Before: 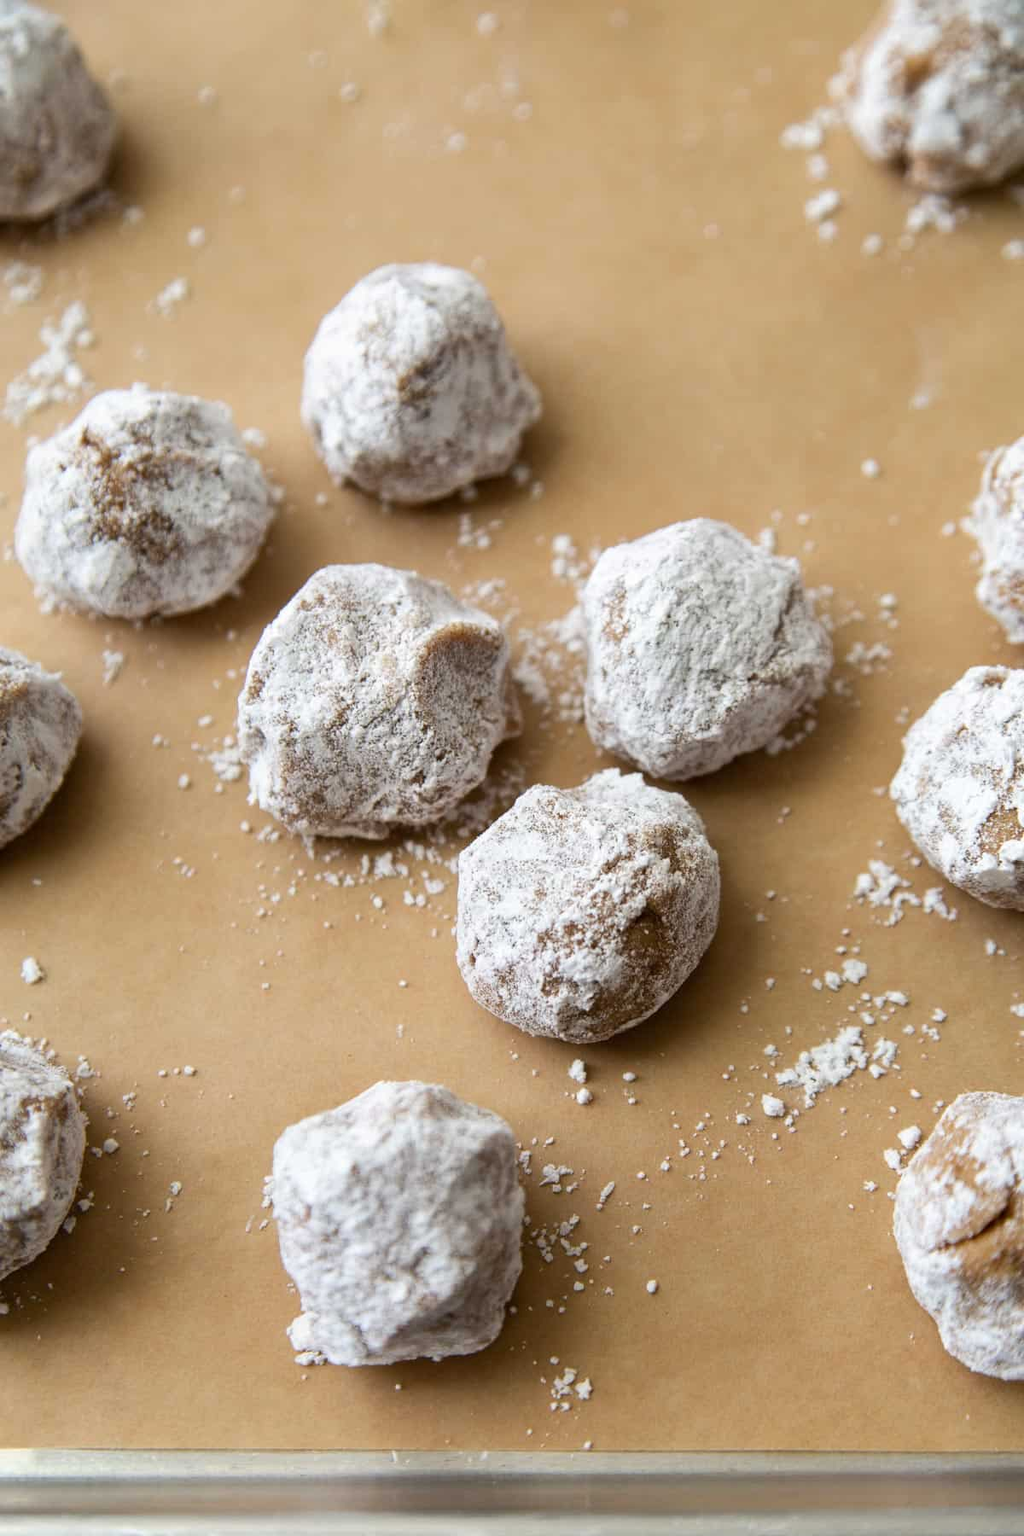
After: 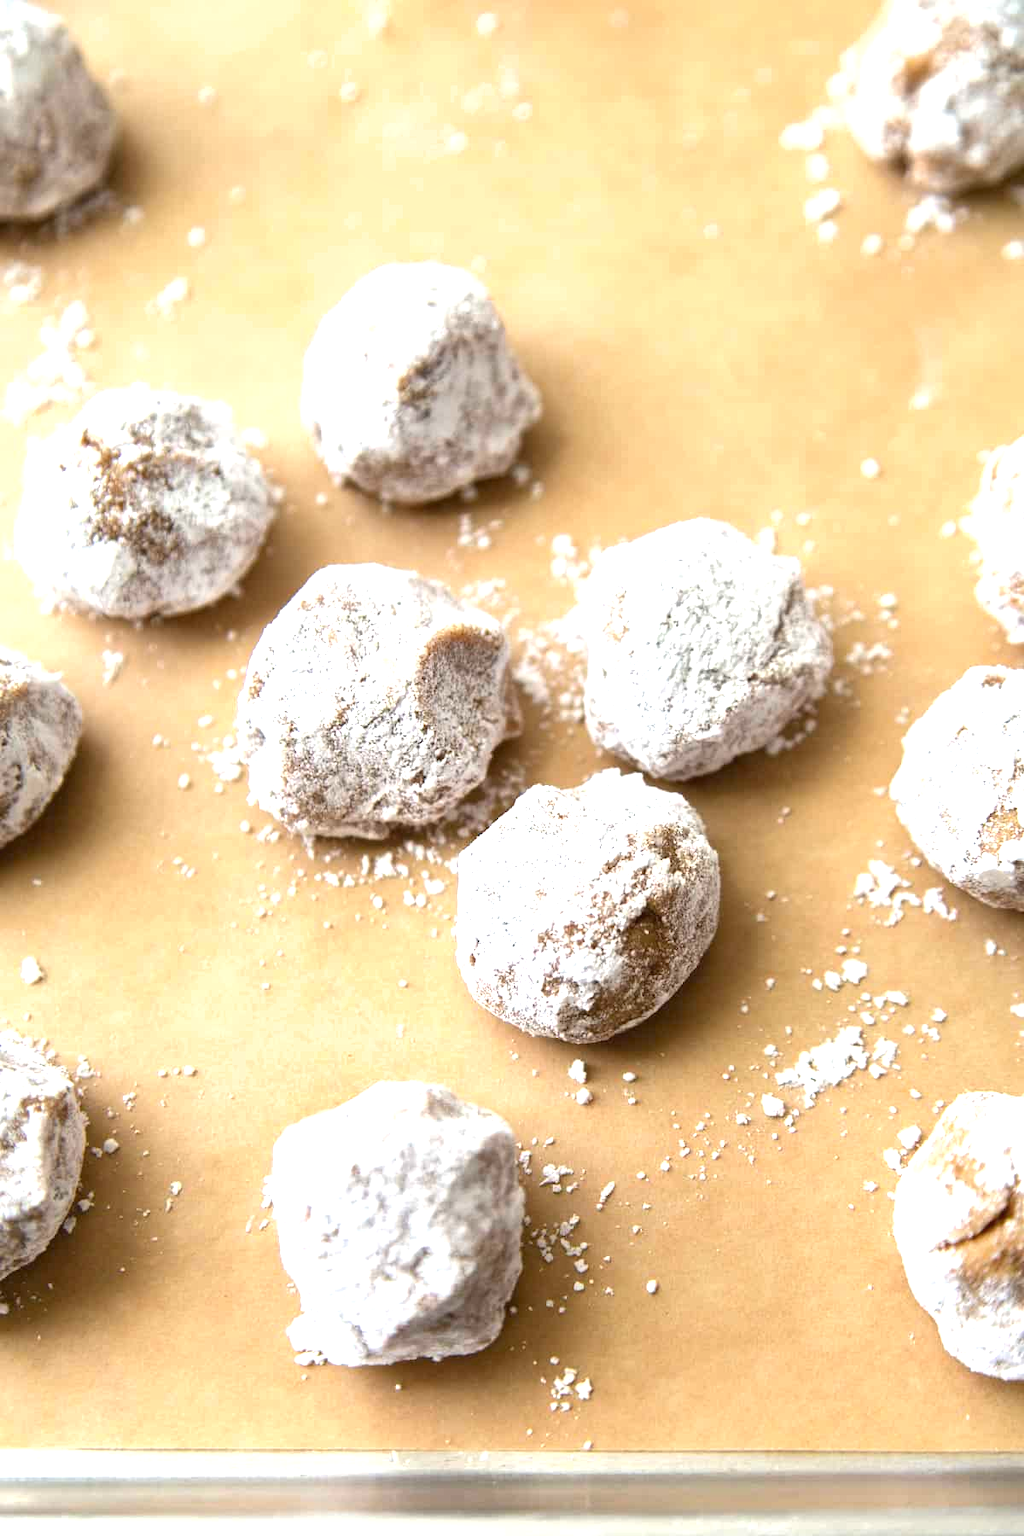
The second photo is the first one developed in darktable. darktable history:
shadows and highlights: shadows 61.4, white point adjustment 0.307, highlights -34.6, compress 83.66%
exposure: black level correction 0, exposure 1.106 EV, compensate exposure bias true, compensate highlight preservation false
